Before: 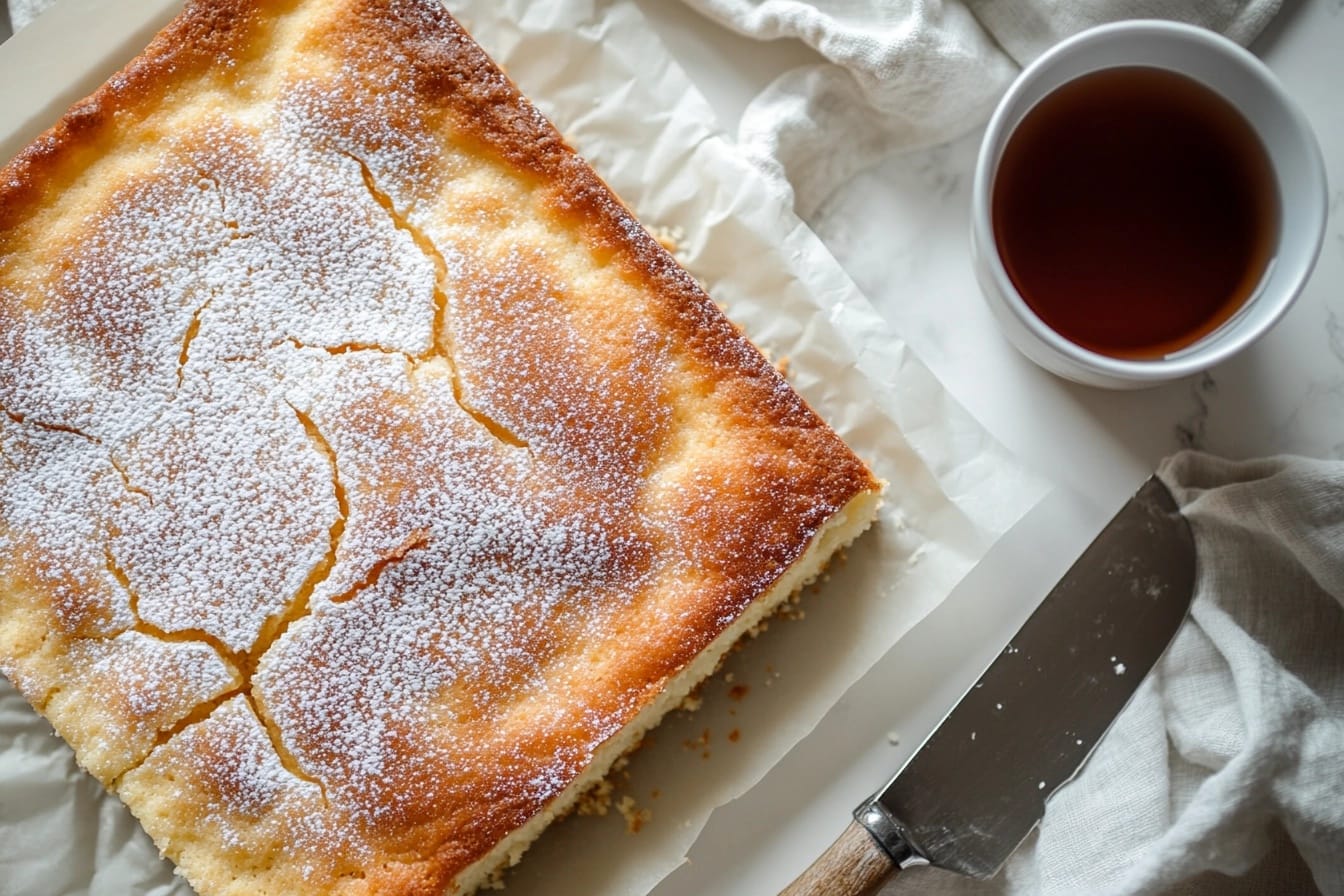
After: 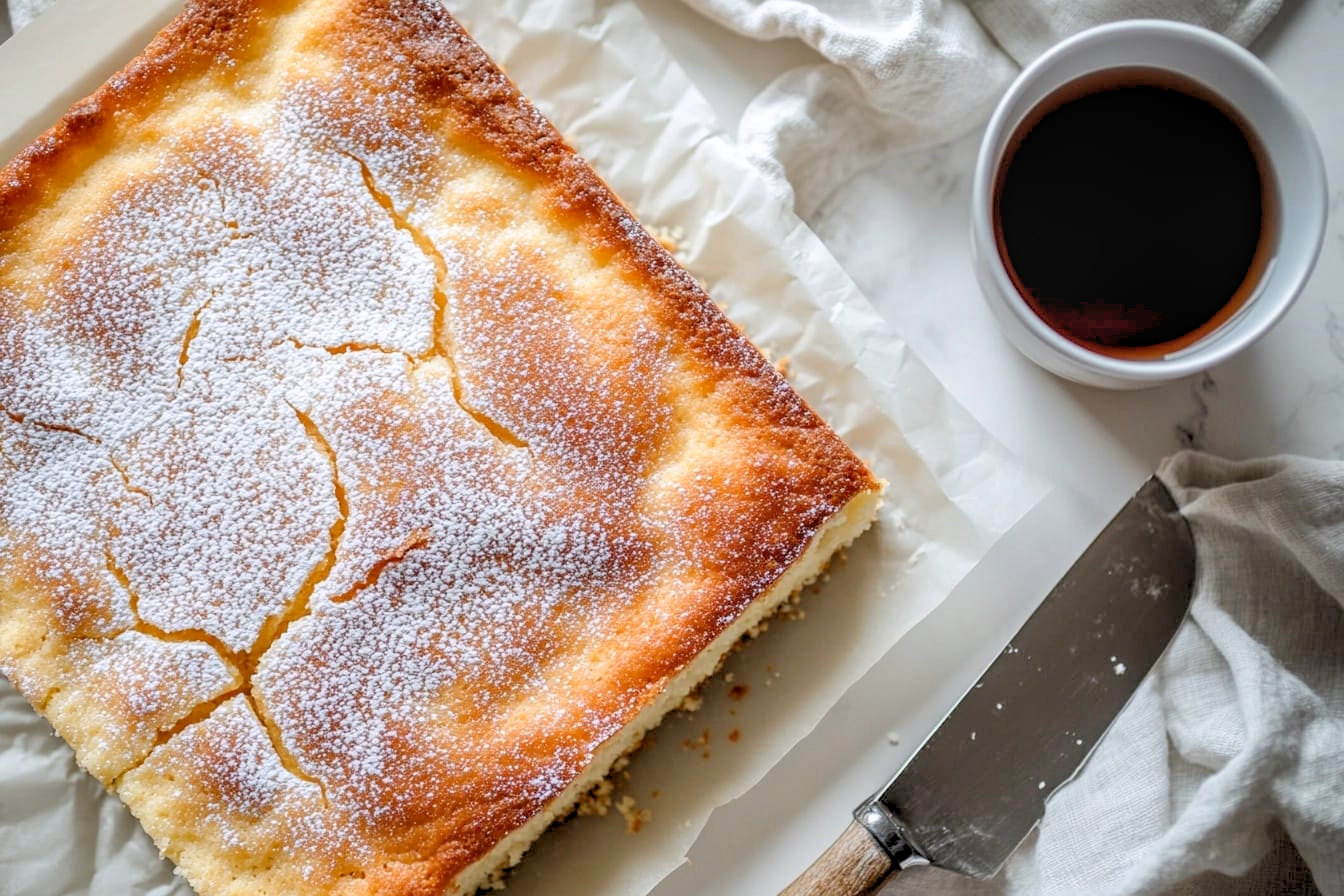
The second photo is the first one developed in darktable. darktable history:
exposure: exposure 0.2 EV, compensate highlight preservation false
white balance: red 1.004, blue 1.024
local contrast: on, module defaults
rgb levels: preserve colors sum RGB, levels [[0.038, 0.433, 0.934], [0, 0.5, 1], [0, 0.5, 1]]
